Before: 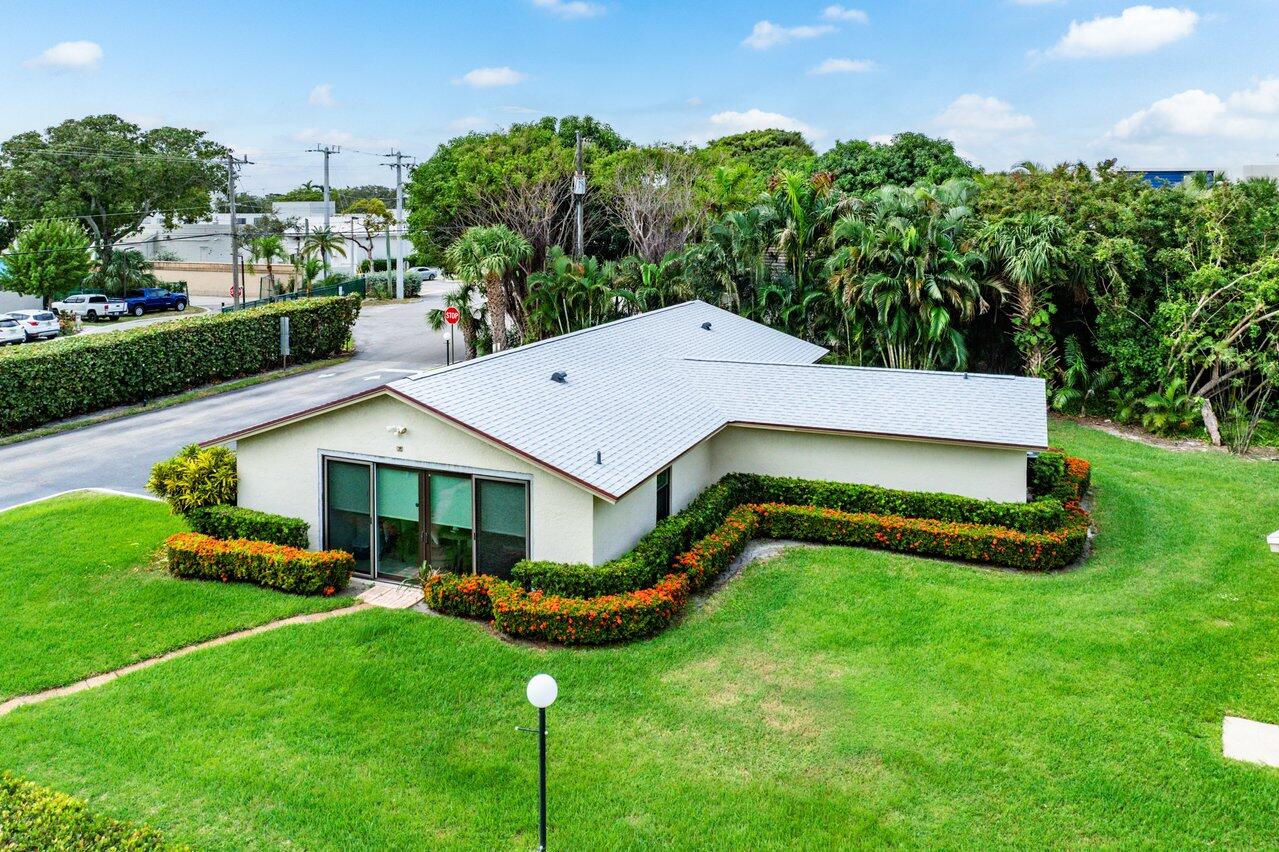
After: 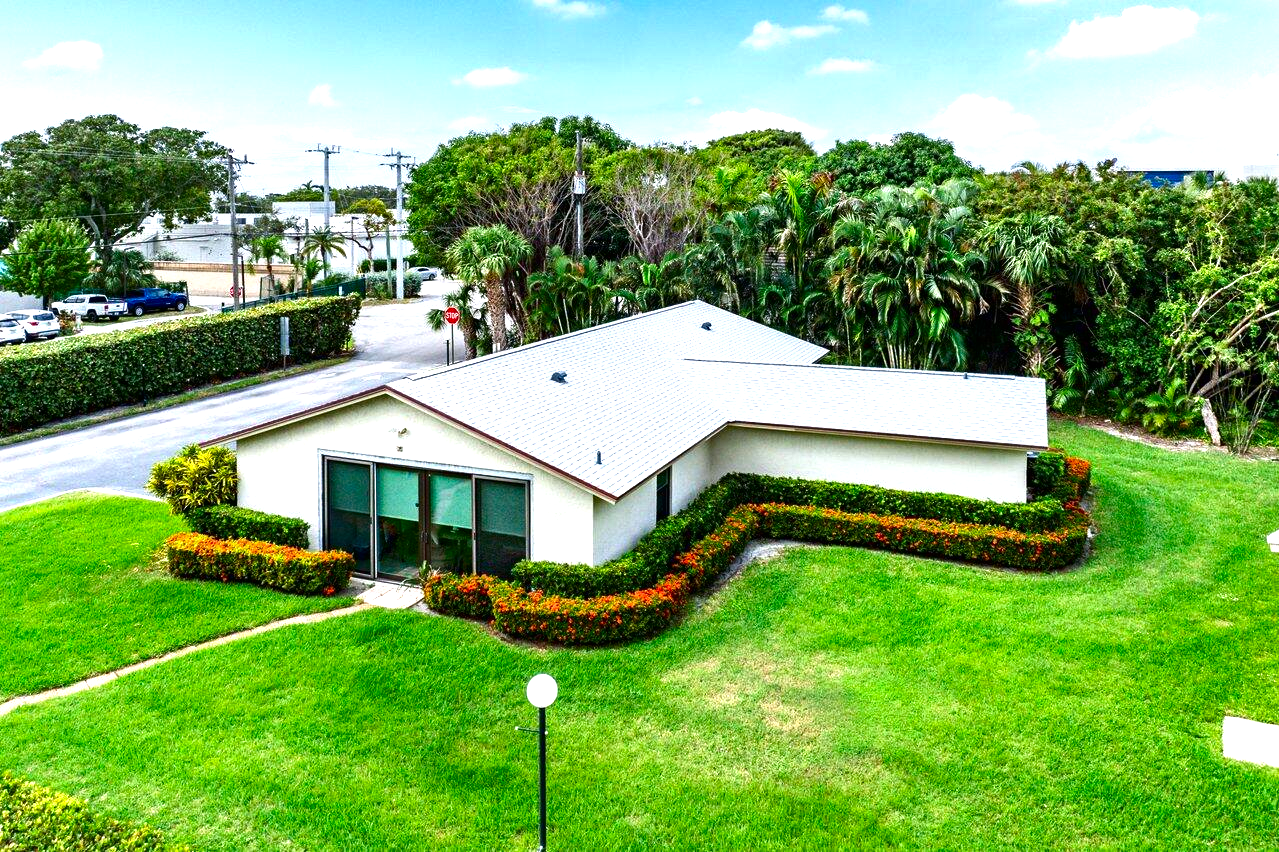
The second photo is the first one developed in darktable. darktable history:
white balance: red 1.004, blue 1.024
exposure: exposure 0.661 EV, compensate highlight preservation false
contrast brightness saturation: brightness -0.2, saturation 0.08
